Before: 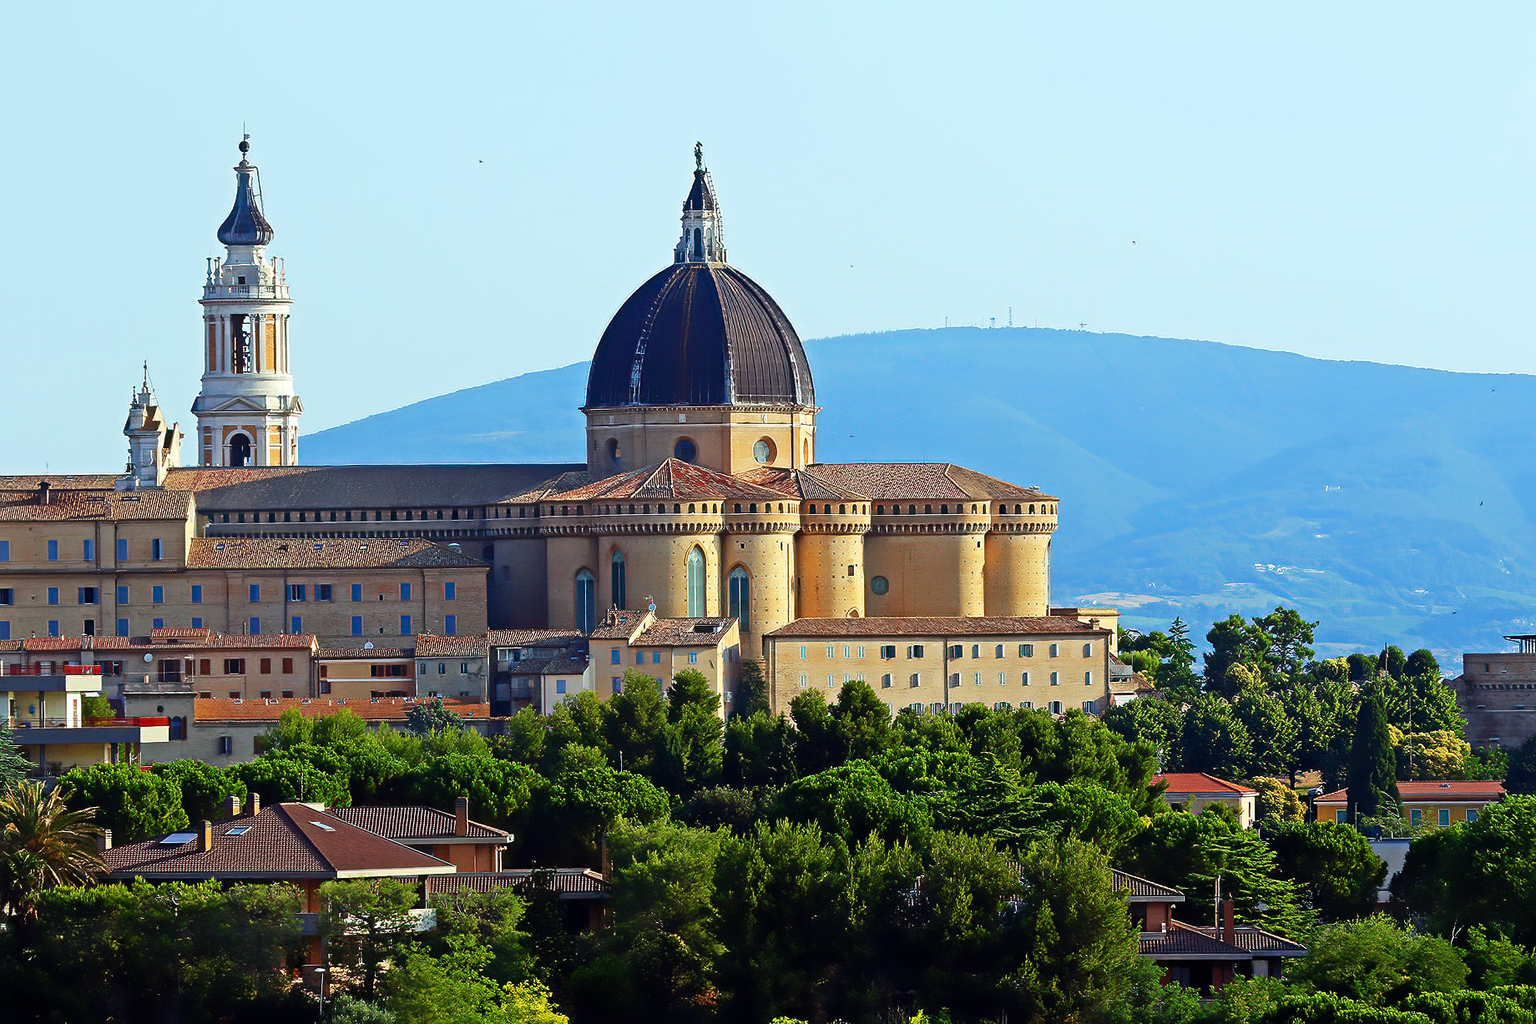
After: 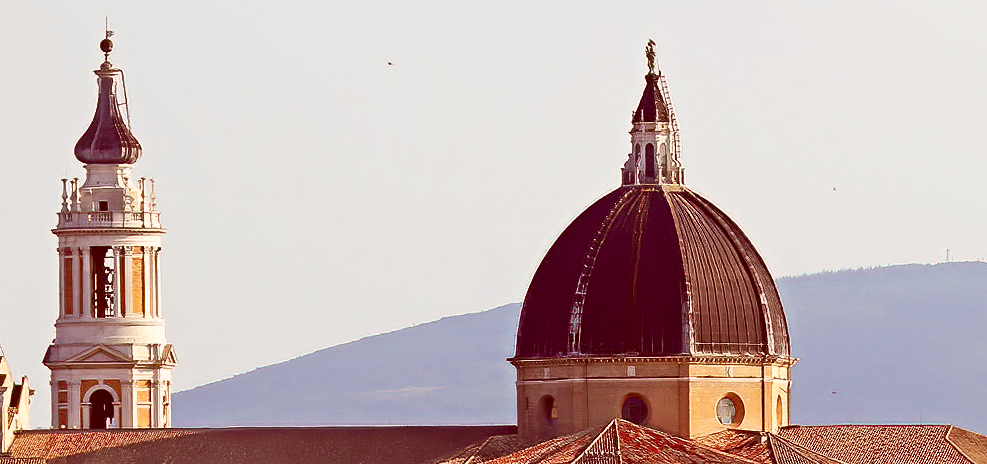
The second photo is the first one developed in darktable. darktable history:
crop: left 10.121%, top 10.631%, right 36.218%, bottom 51.526%
exposure: compensate highlight preservation false
color correction: highlights a* 9.03, highlights b* 8.71, shadows a* 40, shadows b* 40, saturation 0.8
